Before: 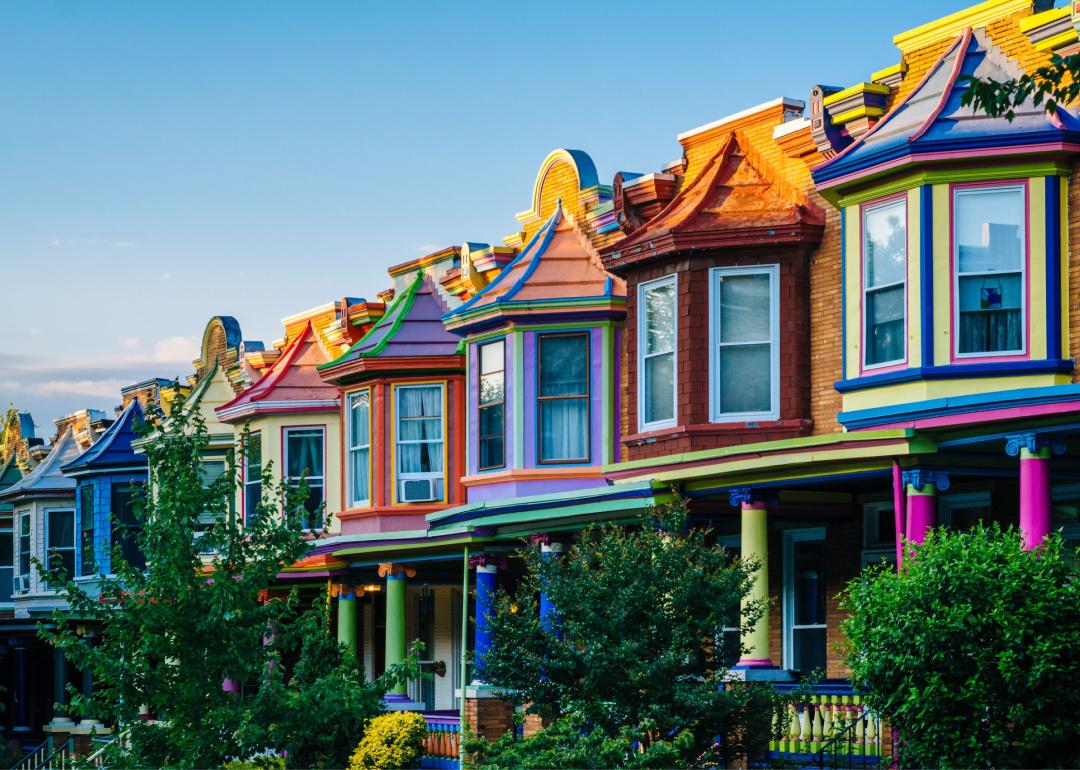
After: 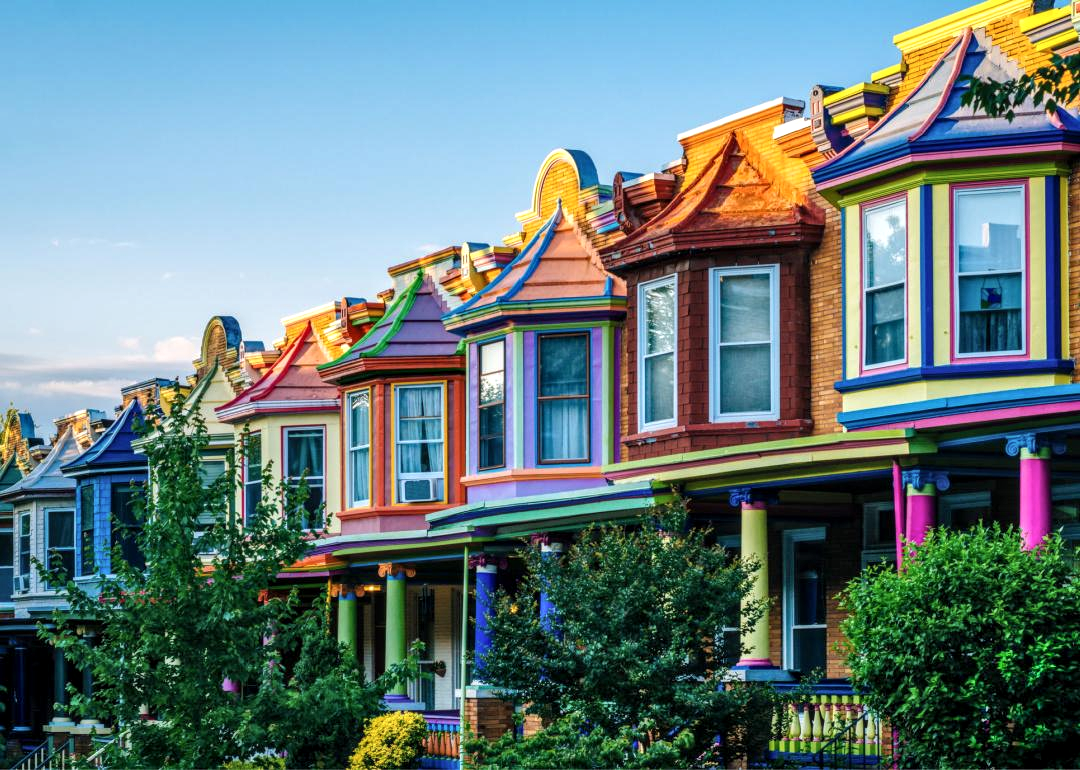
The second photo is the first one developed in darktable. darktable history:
local contrast: on, module defaults
shadows and highlights: radius 47.66, white point adjustment 6.55, compress 79.61%, highlights color adjustment 55.64%, soften with gaussian
exposure: compensate exposure bias true, compensate highlight preservation false
